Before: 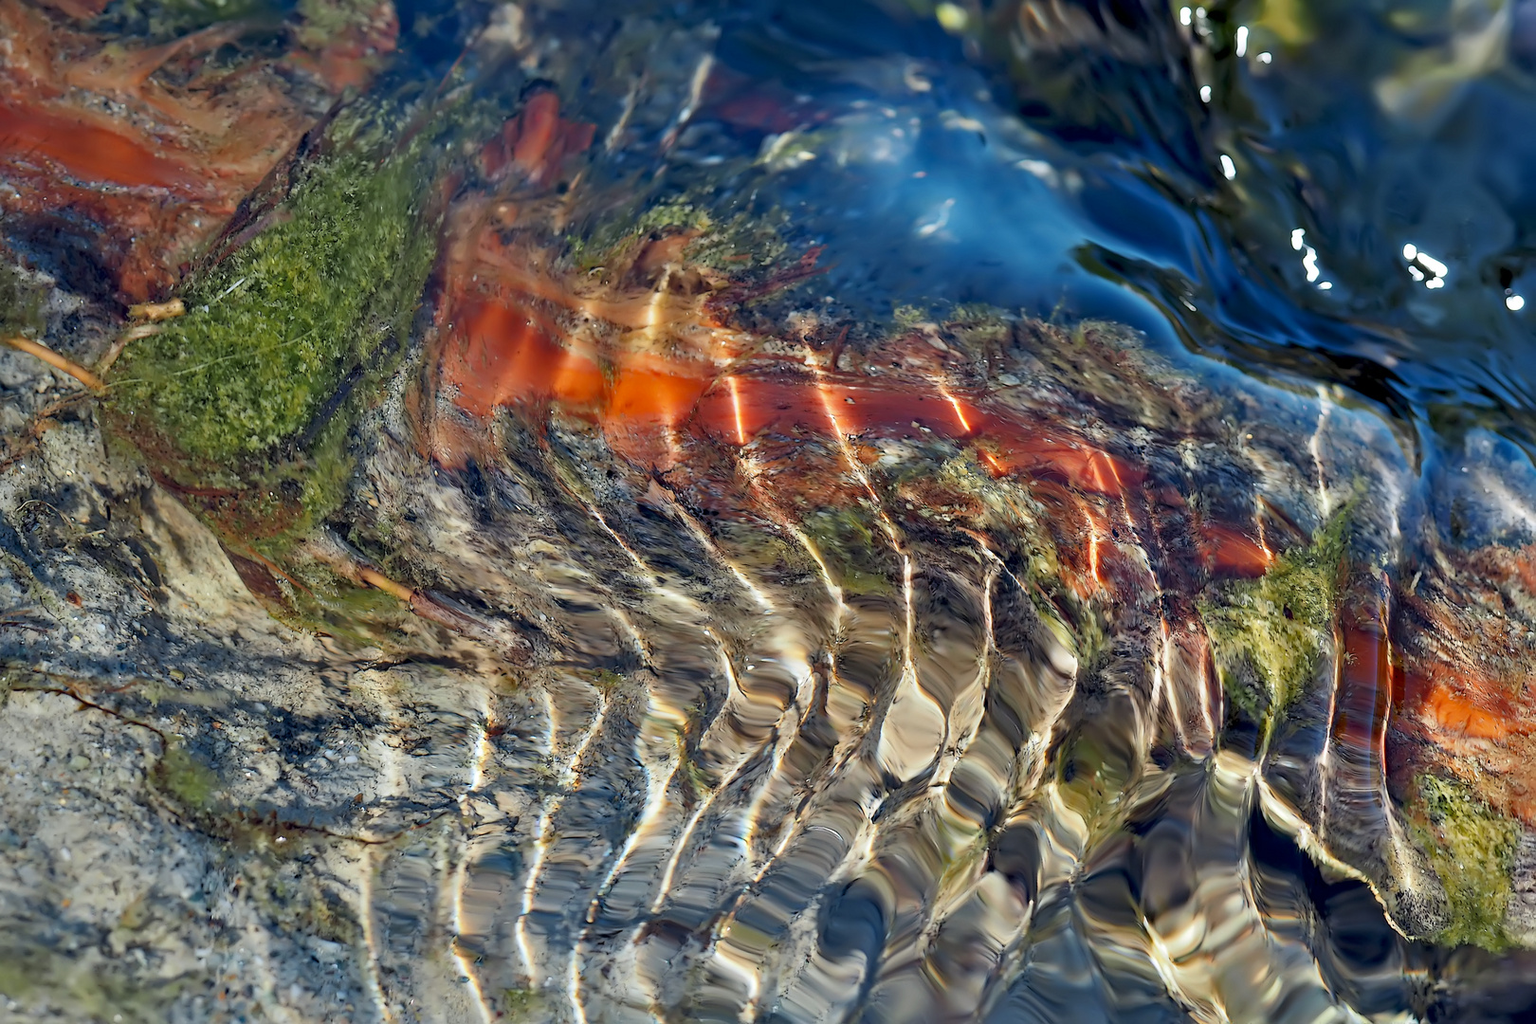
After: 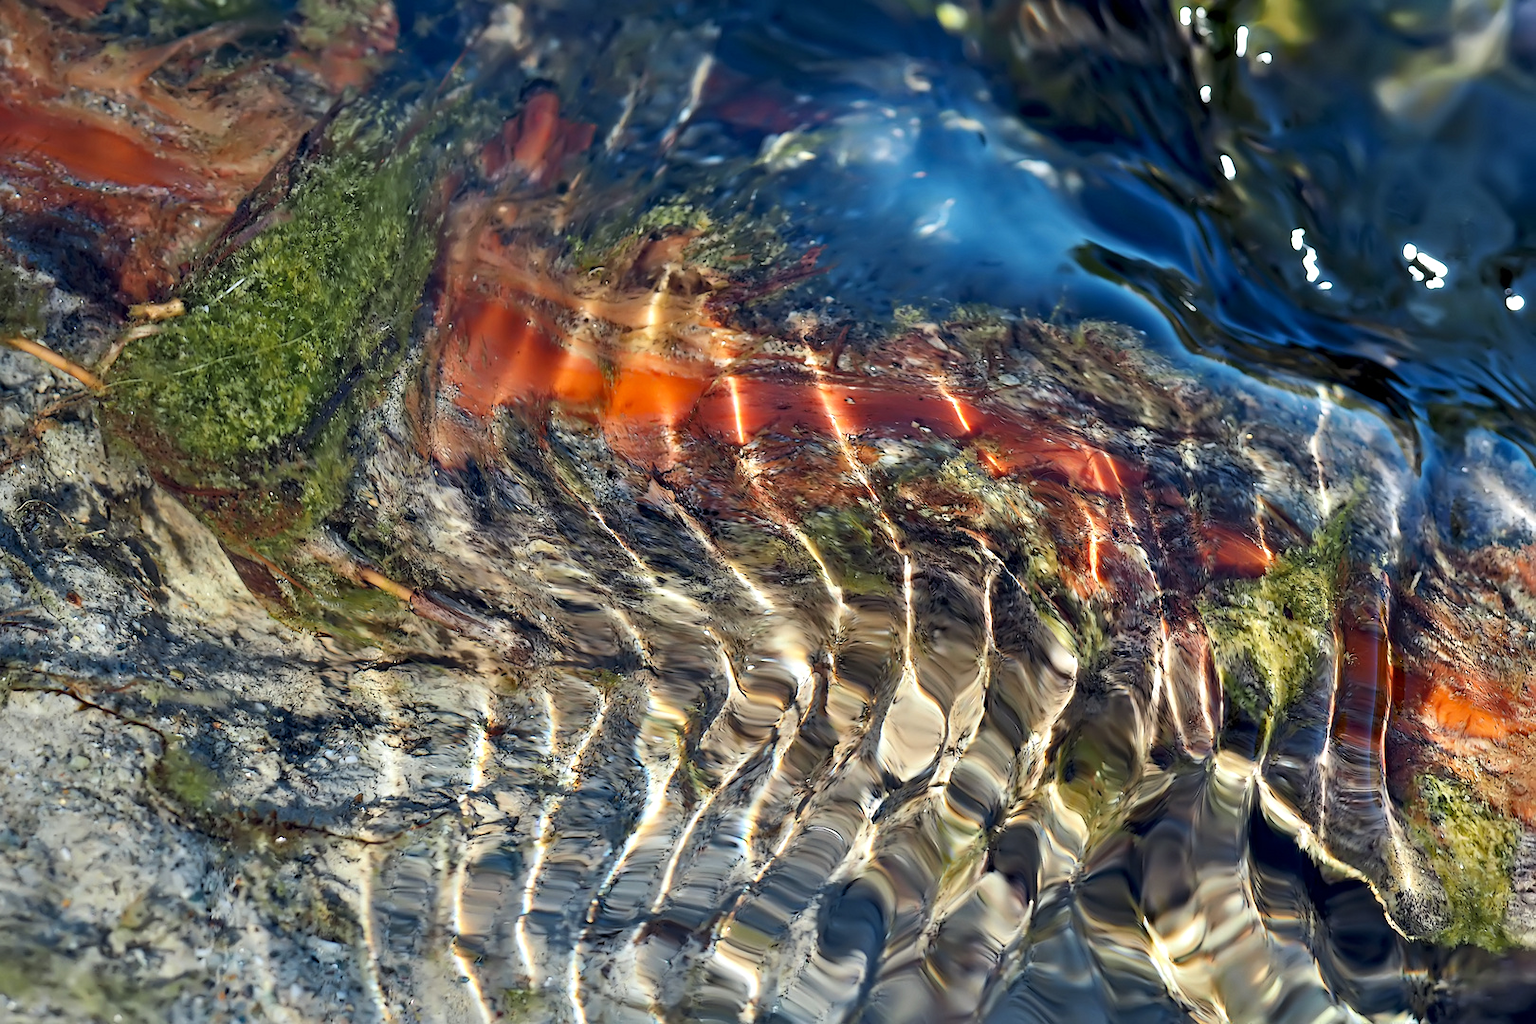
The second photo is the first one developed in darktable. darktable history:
tone equalizer: -8 EV -0.388 EV, -7 EV -0.375 EV, -6 EV -0.3 EV, -5 EV -0.216 EV, -3 EV 0.207 EV, -2 EV 0.322 EV, -1 EV 0.375 EV, +0 EV 0.418 EV, edges refinement/feathering 500, mask exposure compensation -1.57 EV, preserve details no
